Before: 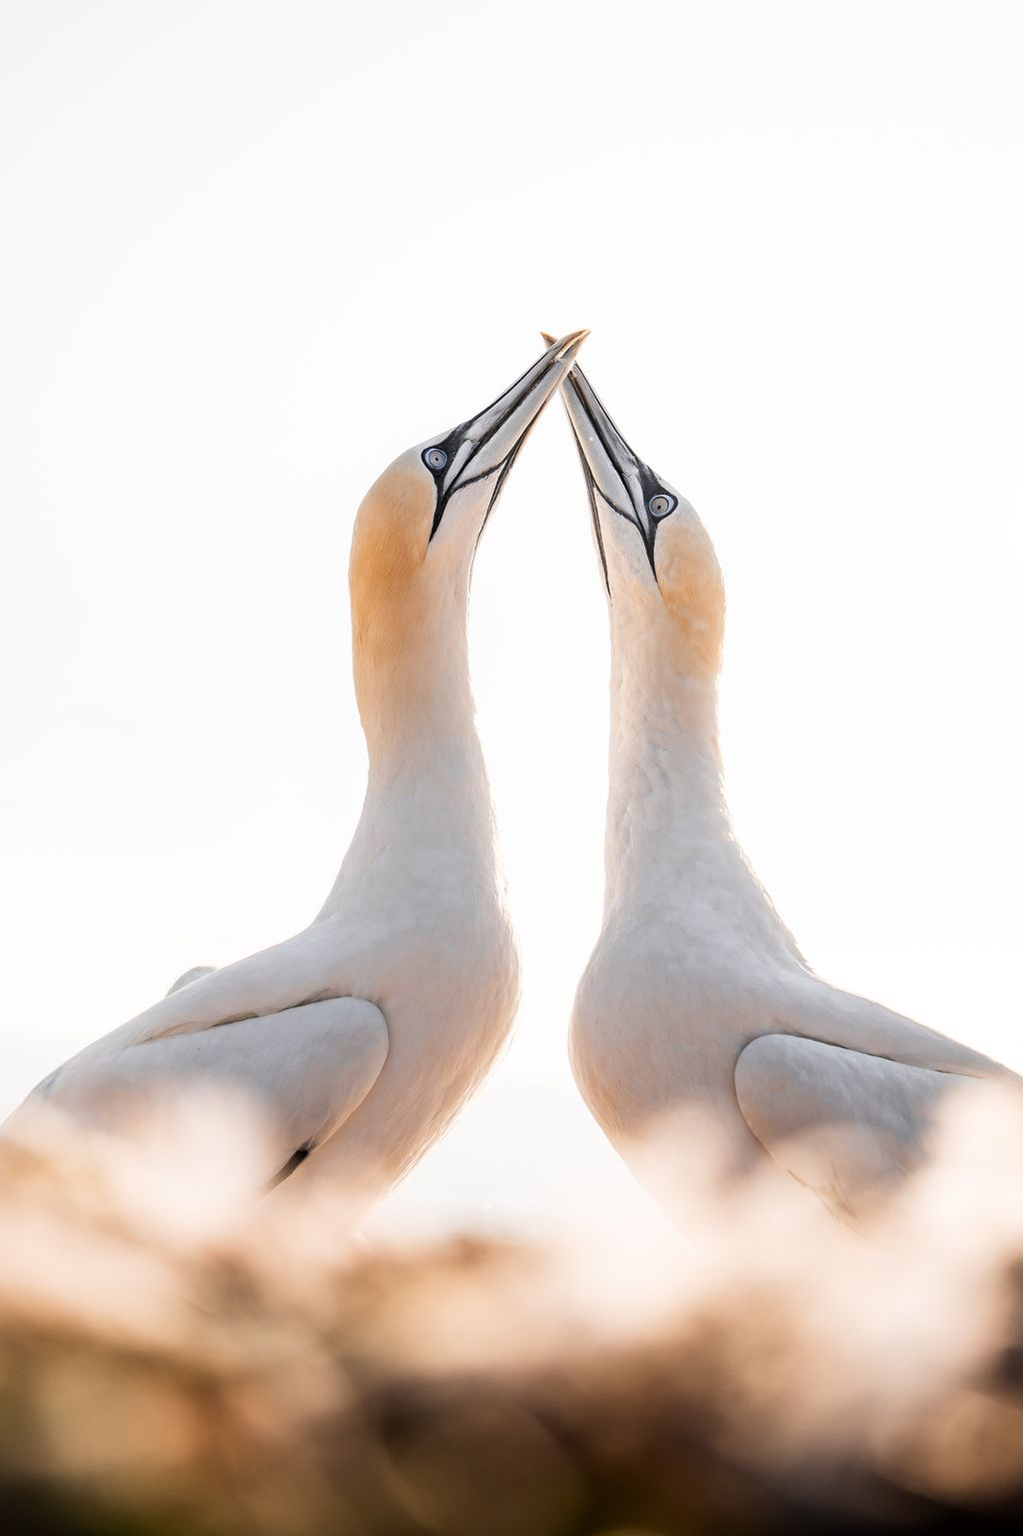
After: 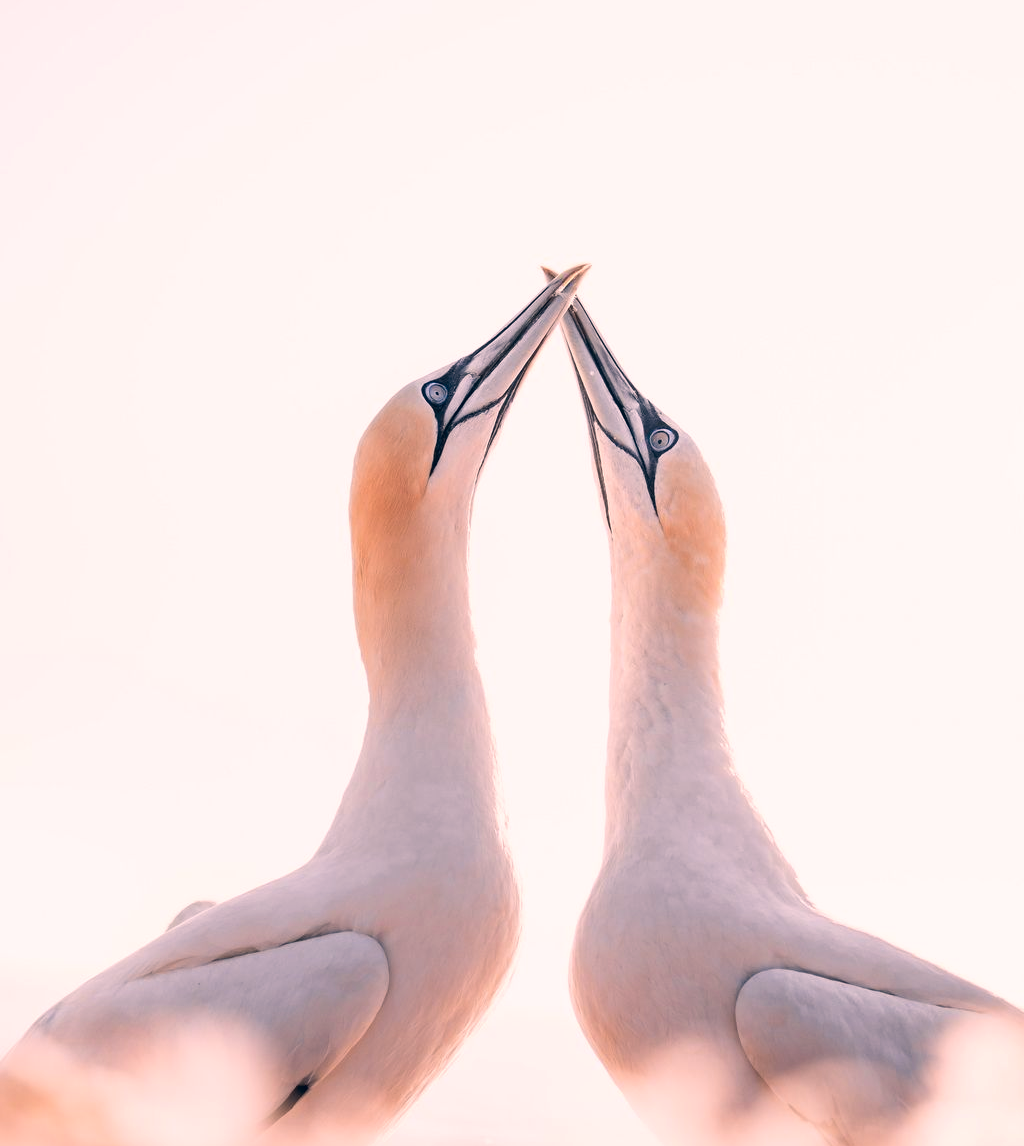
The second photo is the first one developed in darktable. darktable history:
crop: top 4.333%, bottom 21.102%
color zones: curves: ch1 [(0.235, 0.558) (0.75, 0.5)]; ch2 [(0.25, 0.462) (0.749, 0.457)]
color correction: highlights a* 13.91, highlights b* 5.81, shadows a* -5.87, shadows b* -15.29, saturation 0.856
velvia: strength 9.04%
